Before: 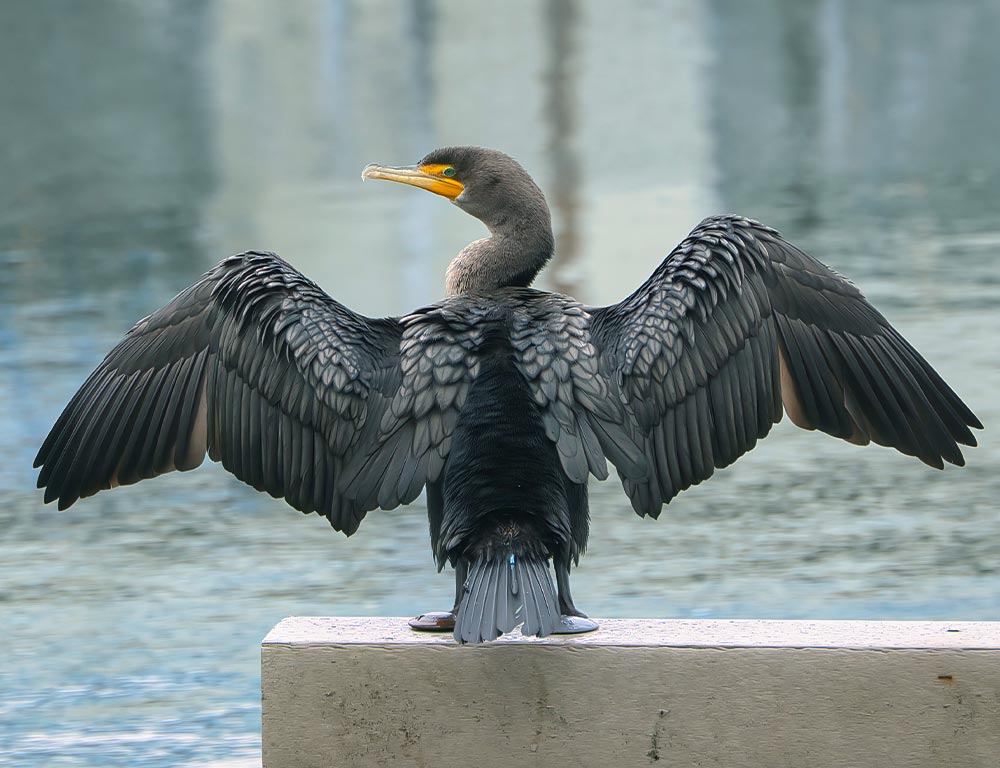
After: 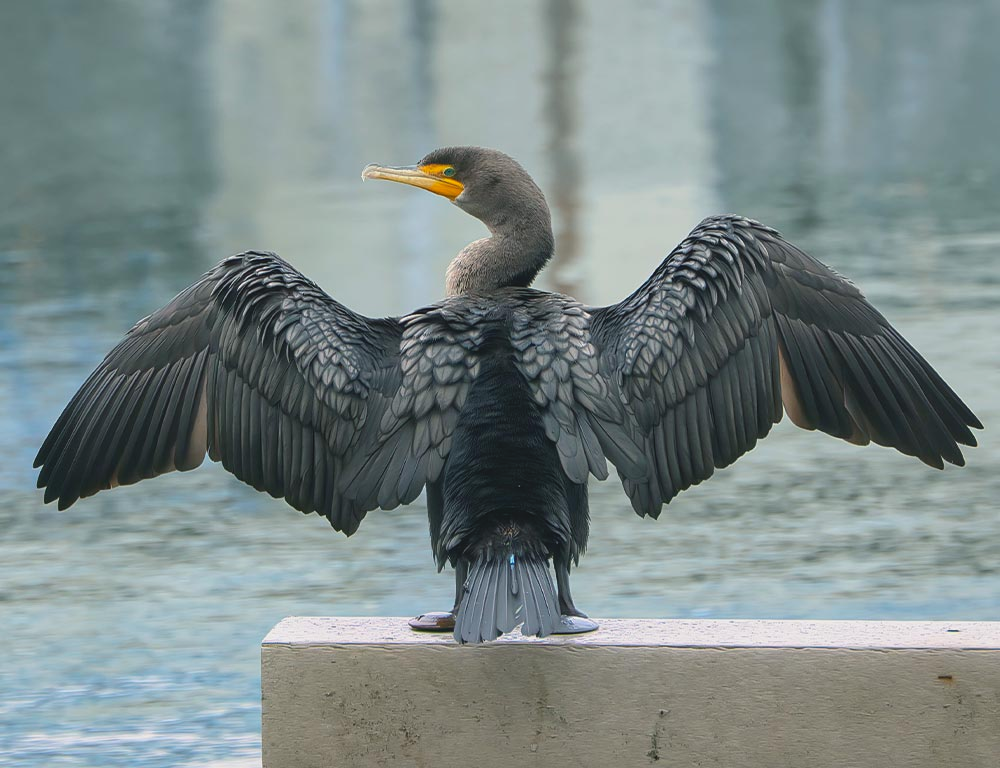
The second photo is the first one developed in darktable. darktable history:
contrast brightness saturation: contrast -0.107
